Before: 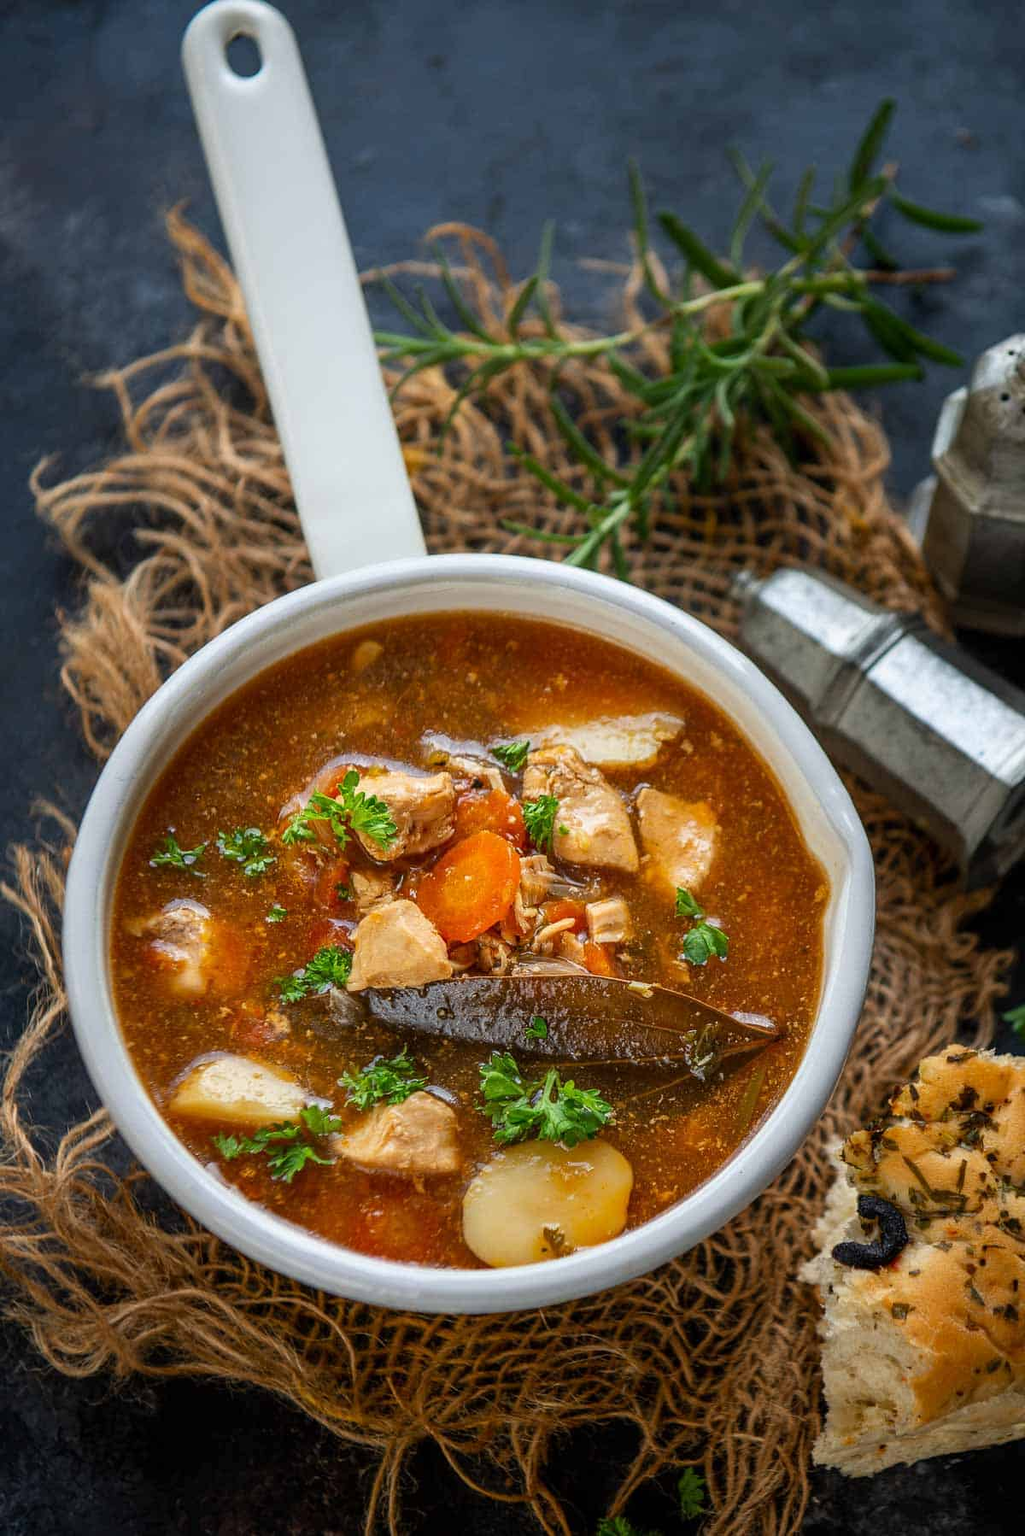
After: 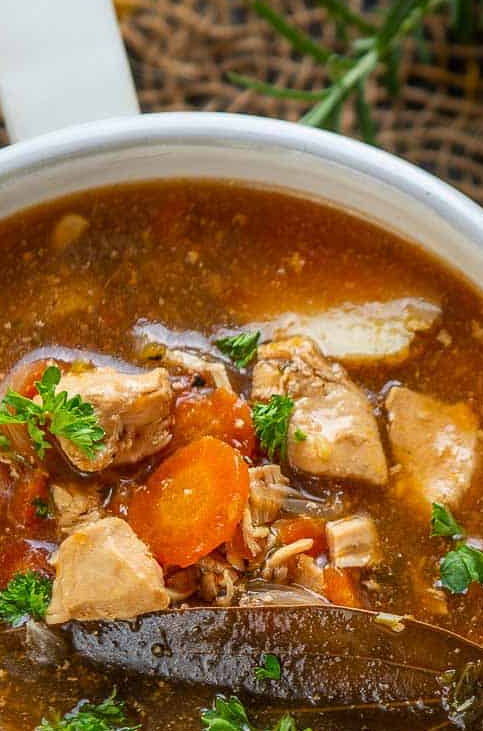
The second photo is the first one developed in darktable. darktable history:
crop: left 30.01%, top 29.824%, right 29.665%, bottom 29.519%
